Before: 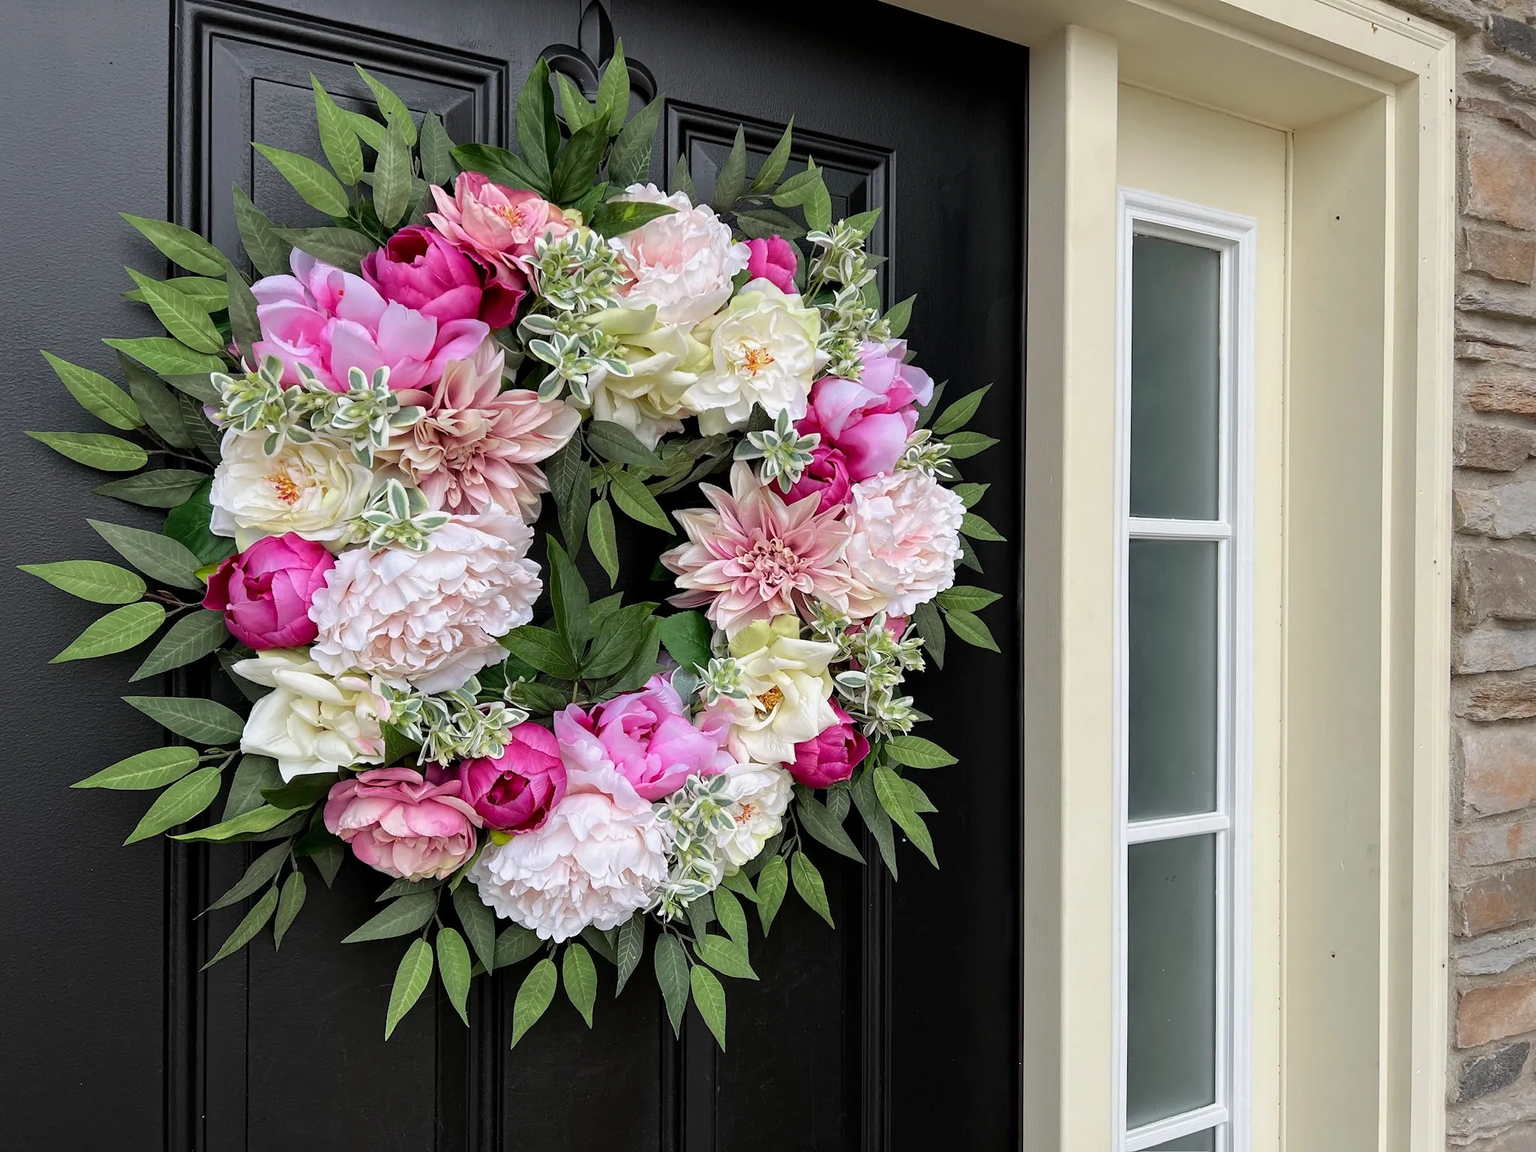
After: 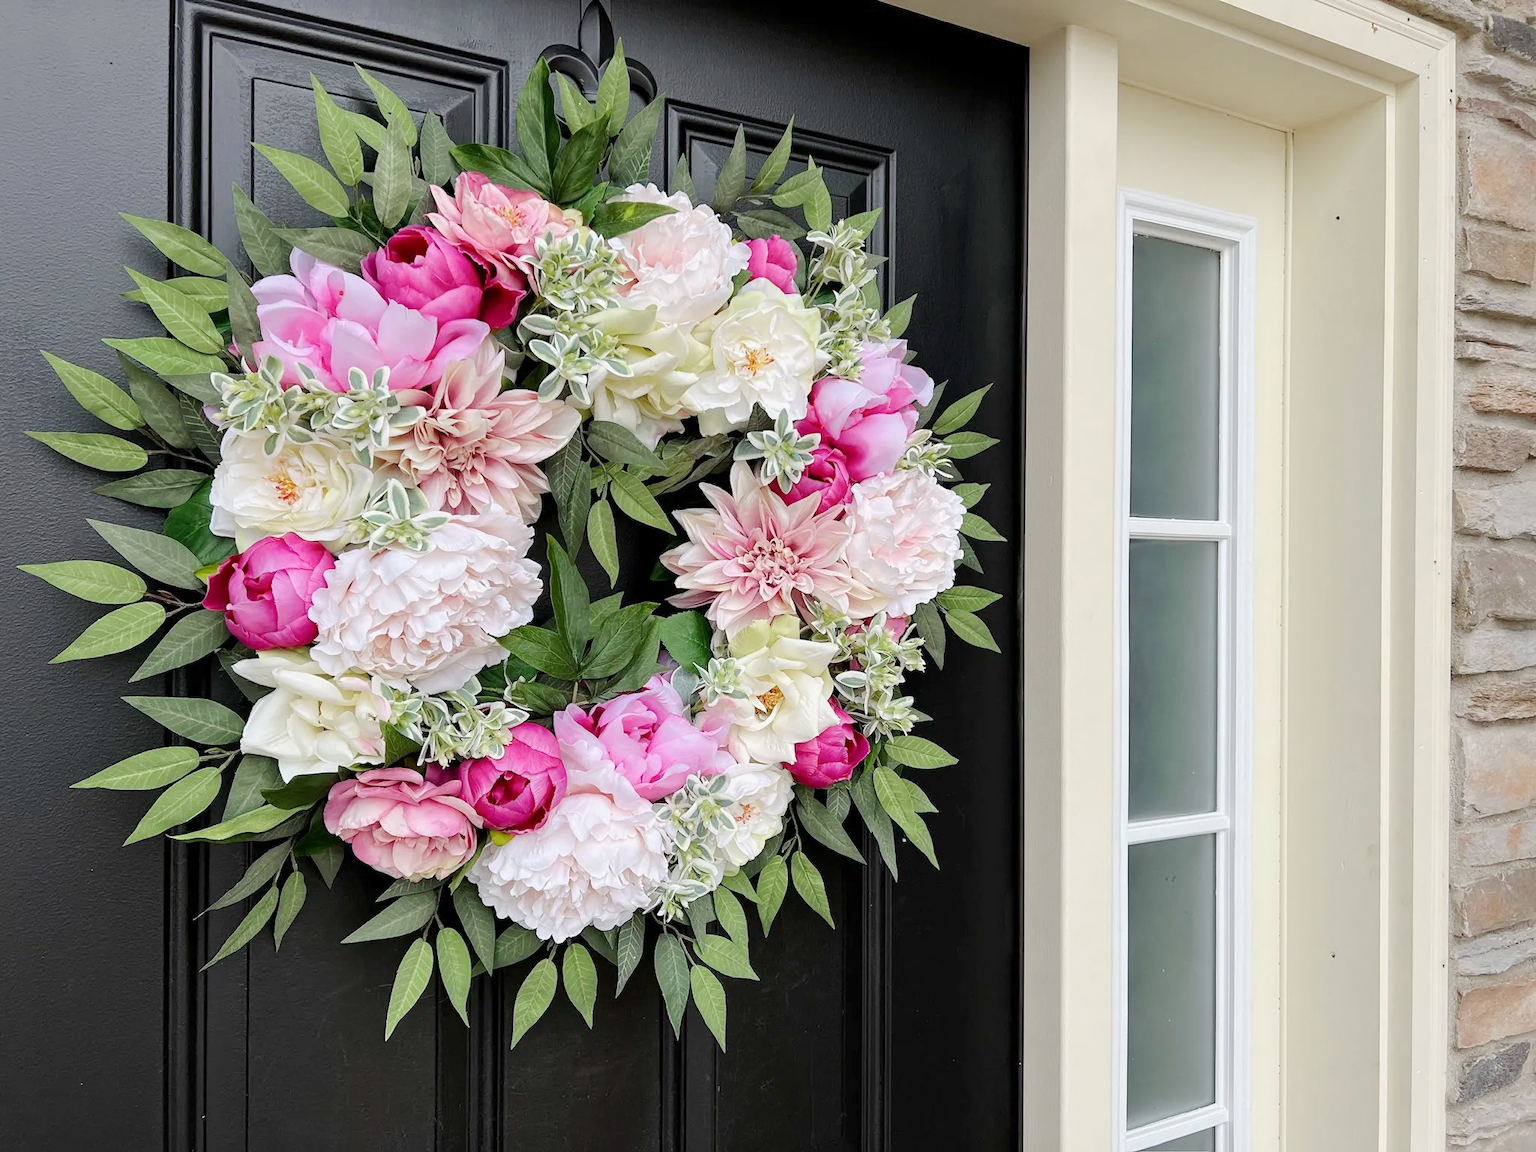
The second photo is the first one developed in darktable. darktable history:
base curve: curves: ch0 [(0, 0) (0.158, 0.273) (0.879, 0.895) (1, 1)], preserve colors none
exposure: compensate highlight preservation false
